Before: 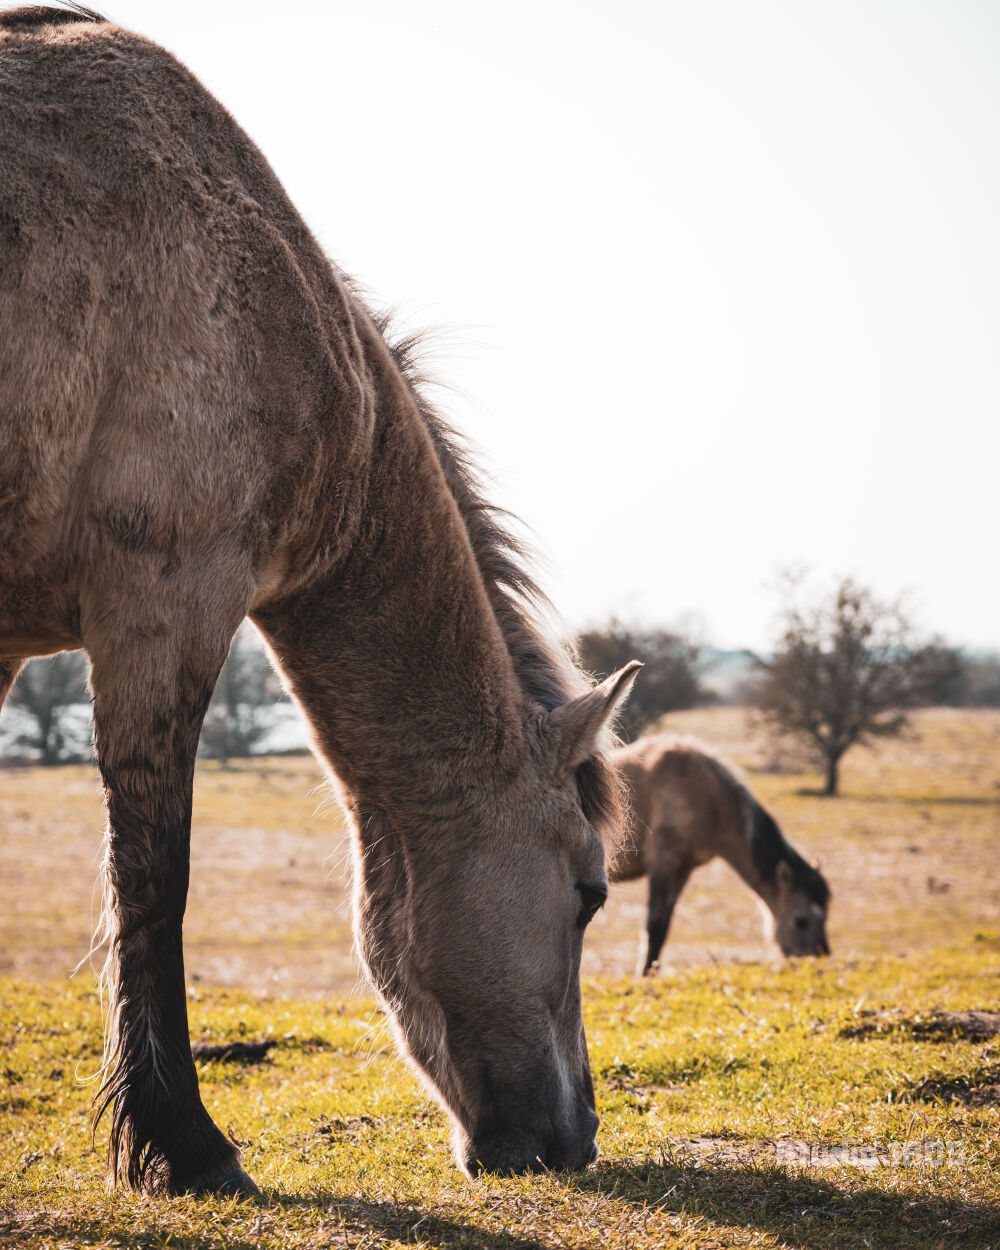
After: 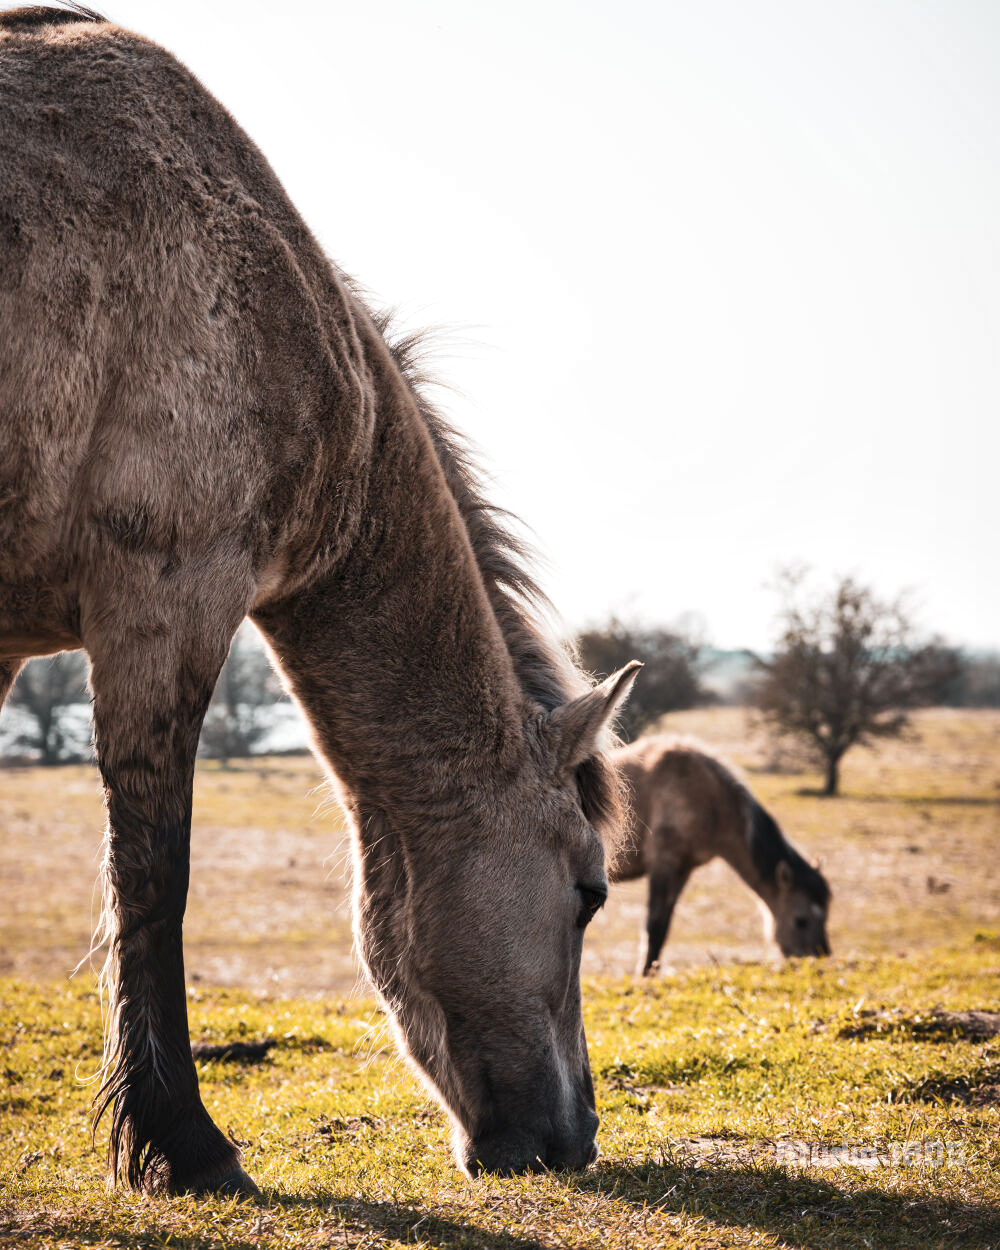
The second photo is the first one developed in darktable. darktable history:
local contrast: mode bilateral grid, contrast 24, coarseness 60, detail 151%, midtone range 0.2
